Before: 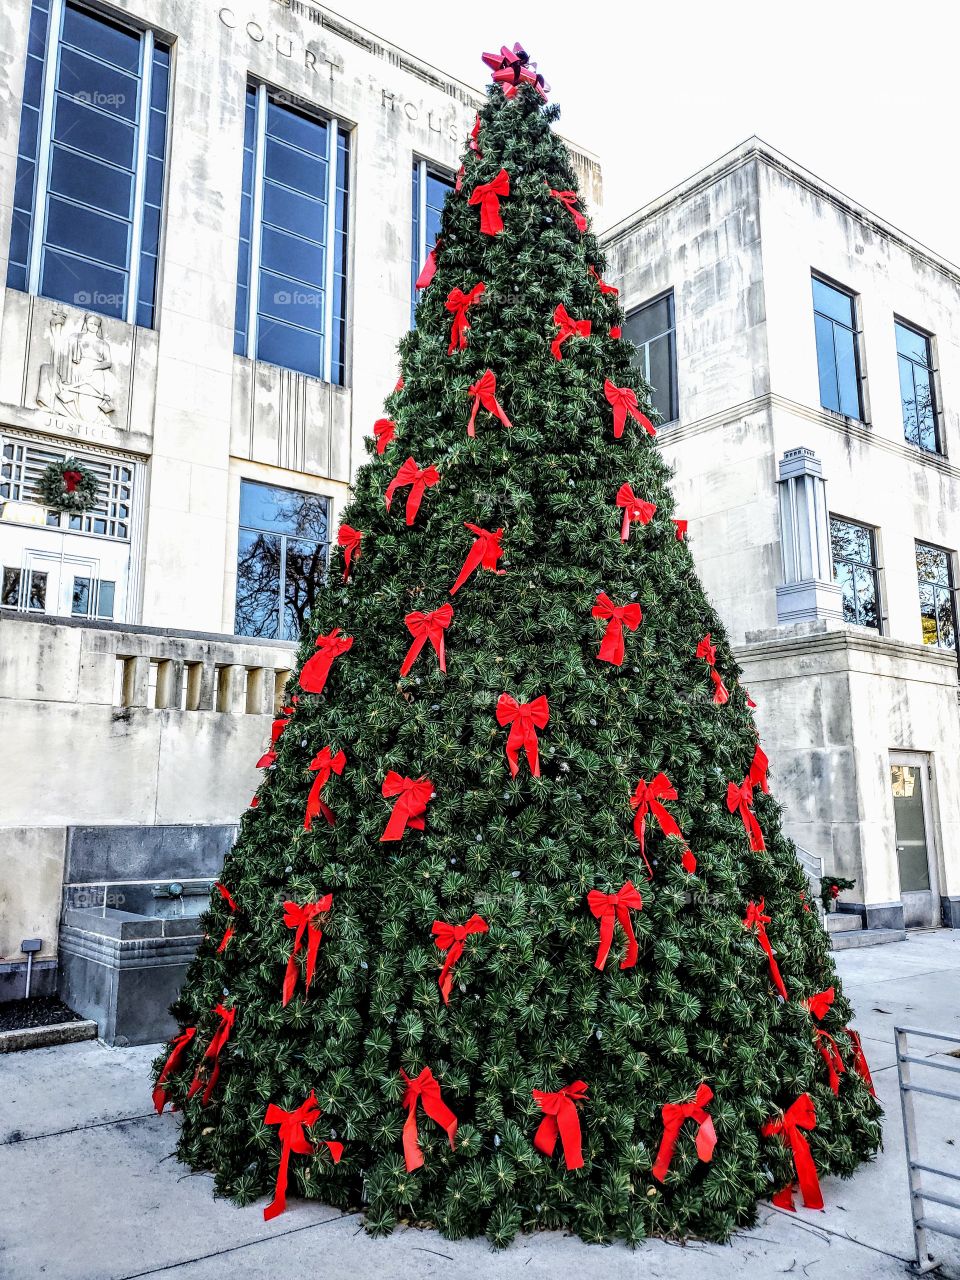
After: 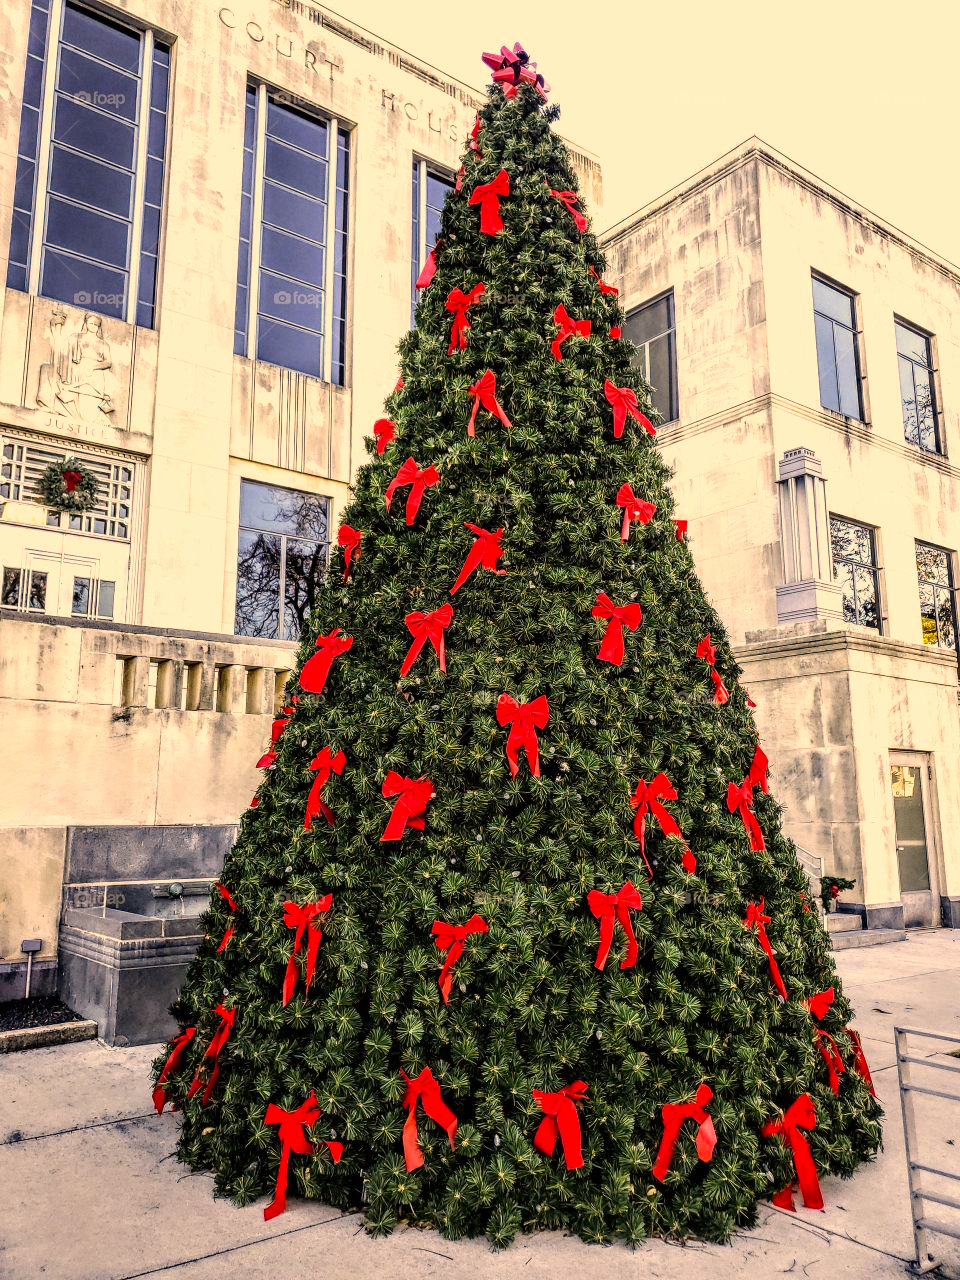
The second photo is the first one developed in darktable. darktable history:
color correction: highlights a* 14.93, highlights b* 30.8
